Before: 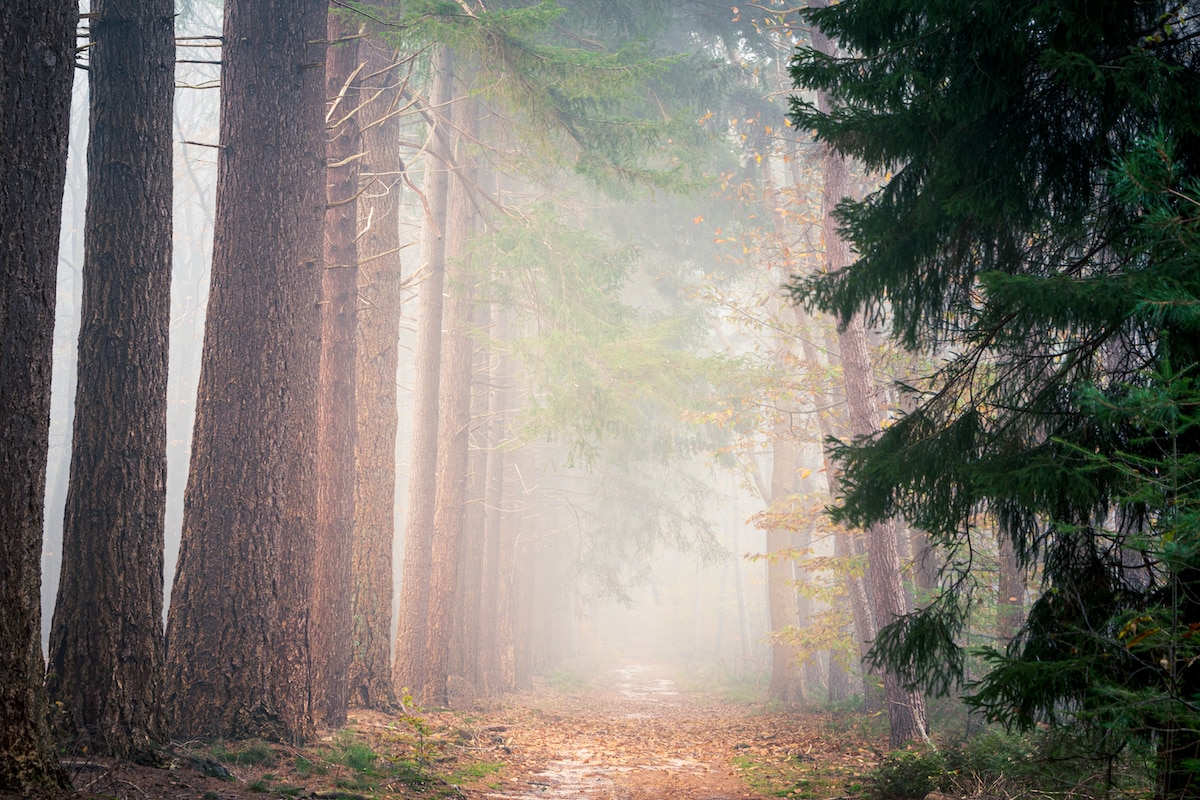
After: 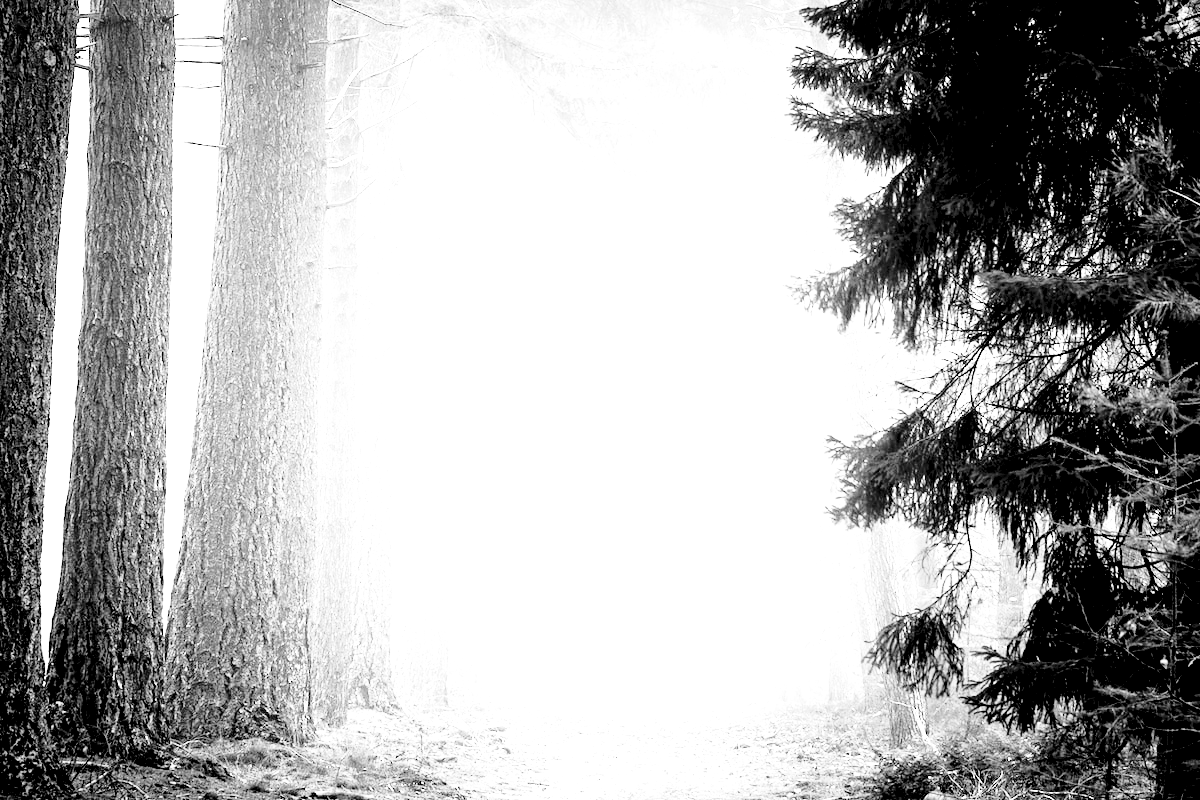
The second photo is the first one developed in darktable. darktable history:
monochrome: on, module defaults
exposure: black level correction 0.016, exposure 1.774 EV, compensate highlight preservation false
base curve: curves: ch0 [(0, 0) (0.028, 0.03) (0.121, 0.232) (0.46, 0.748) (0.859, 0.968) (1, 1)]
